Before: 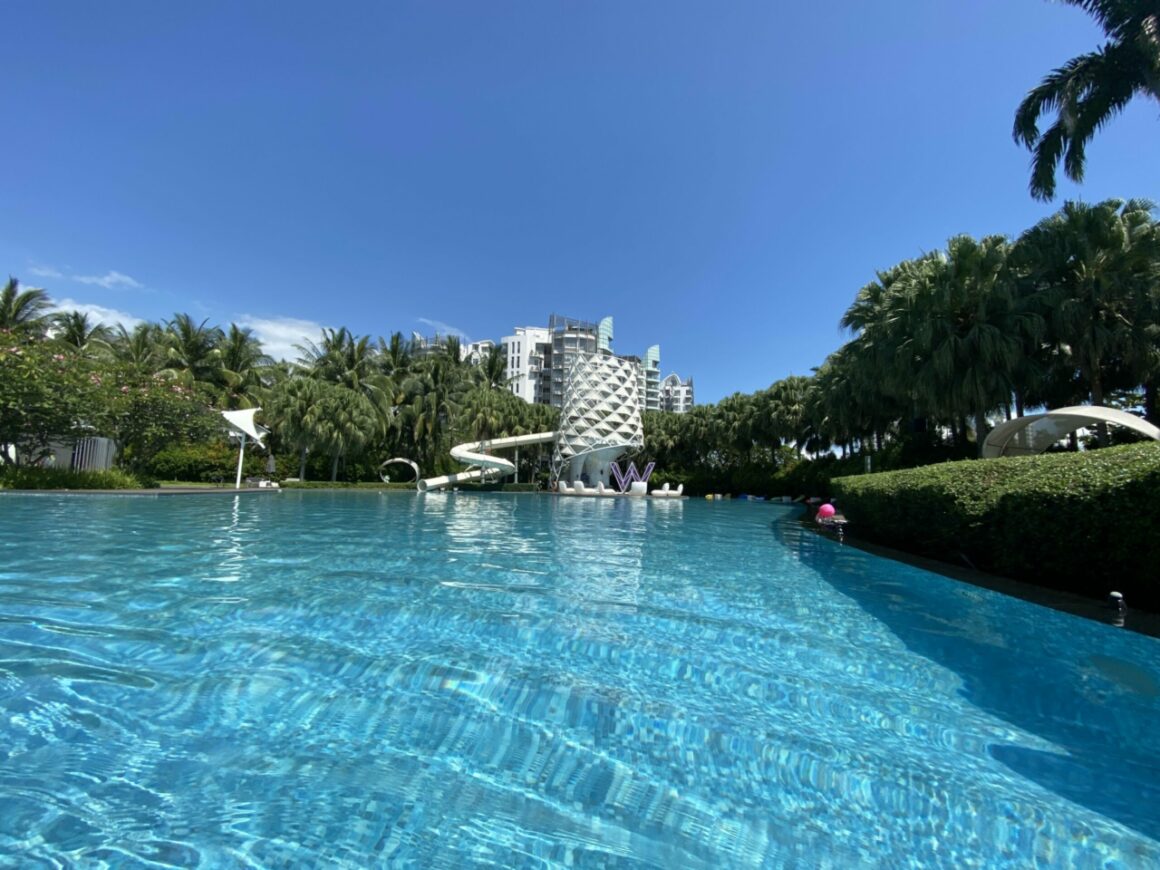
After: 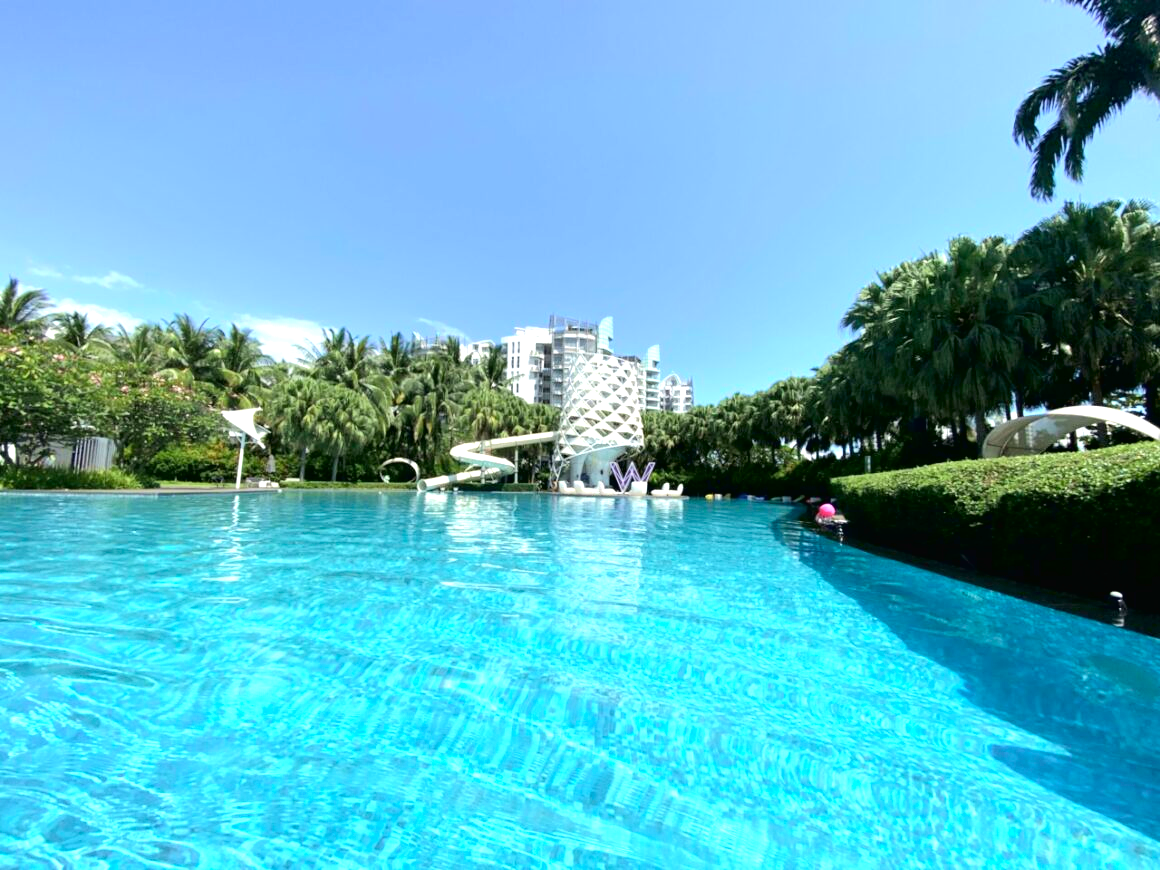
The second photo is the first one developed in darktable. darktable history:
exposure: exposure 1 EV, compensate highlight preservation false
tone curve: curves: ch0 [(0, 0.013) (0.054, 0.018) (0.205, 0.191) (0.289, 0.292) (0.39, 0.424) (0.493, 0.551) (0.666, 0.743) (0.795, 0.841) (1, 0.998)]; ch1 [(0, 0) (0.385, 0.343) (0.439, 0.415) (0.494, 0.495) (0.501, 0.501) (0.51, 0.509) (0.548, 0.554) (0.586, 0.601) (0.66, 0.687) (0.783, 0.804) (1, 1)]; ch2 [(0, 0) (0.304, 0.31) (0.403, 0.399) (0.441, 0.428) (0.47, 0.469) (0.498, 0.496) (0.524, 0.538) (0.566, 0.579) (0.633, 0.665) (0.7, 0.711) (1, 1)], color space Lab, independent channels, preserve colors none
